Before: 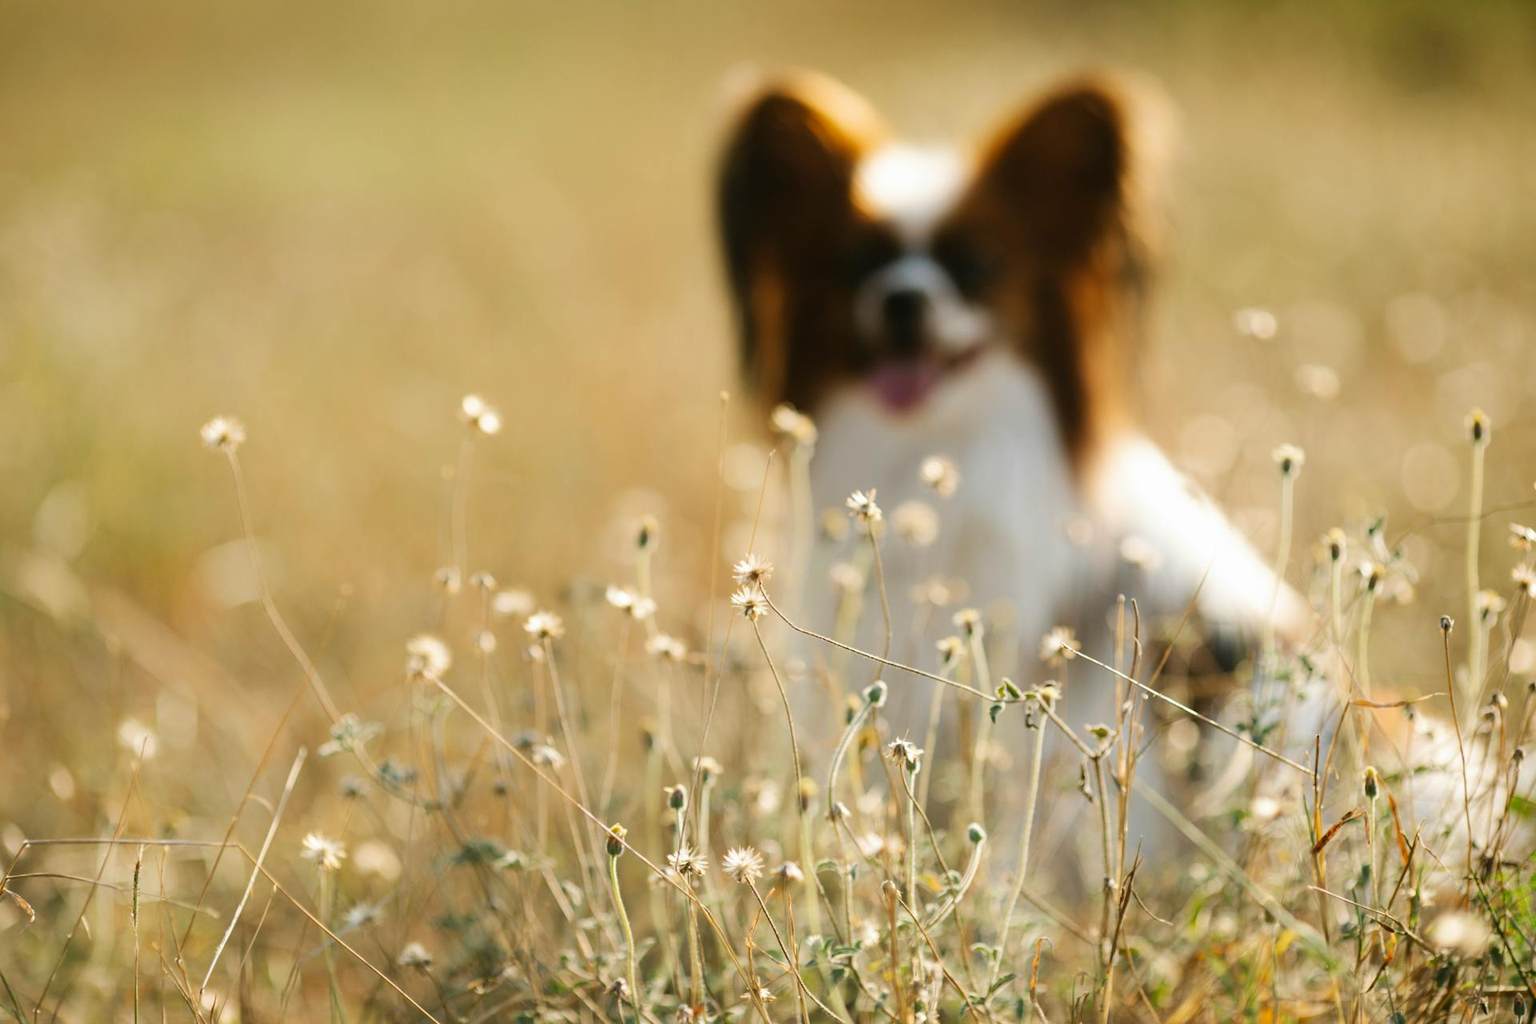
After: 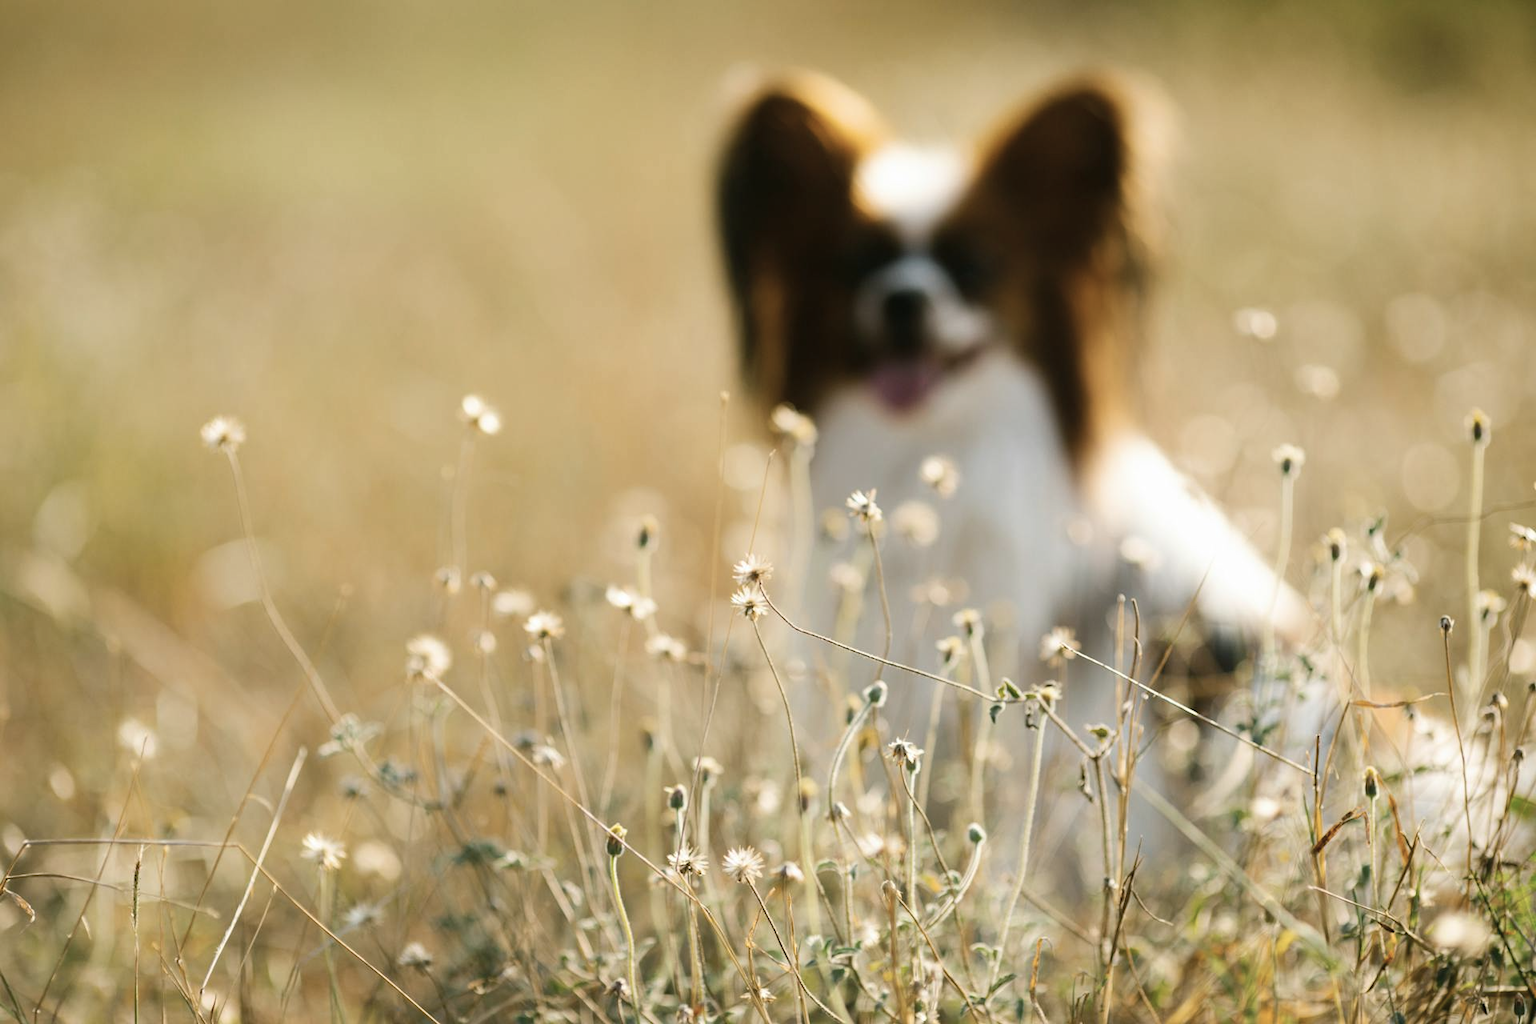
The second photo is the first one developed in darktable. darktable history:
color balance rgb: shadows lift › chroma 2.055%, shadows lift › hue 217.47°, perceptual saturation grading › global saturation 19.882%, global vibrance 14.343%
contrast brightness saturation: contrast 0.096, saturation -0.373
